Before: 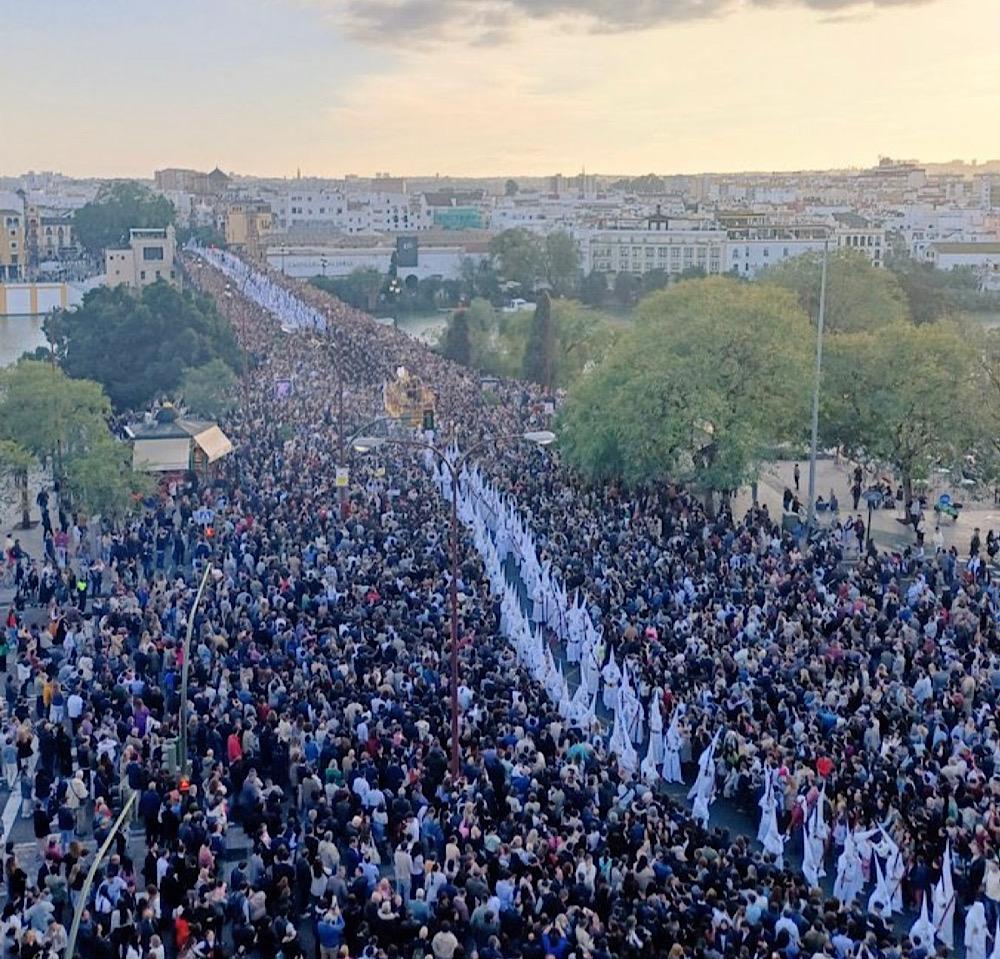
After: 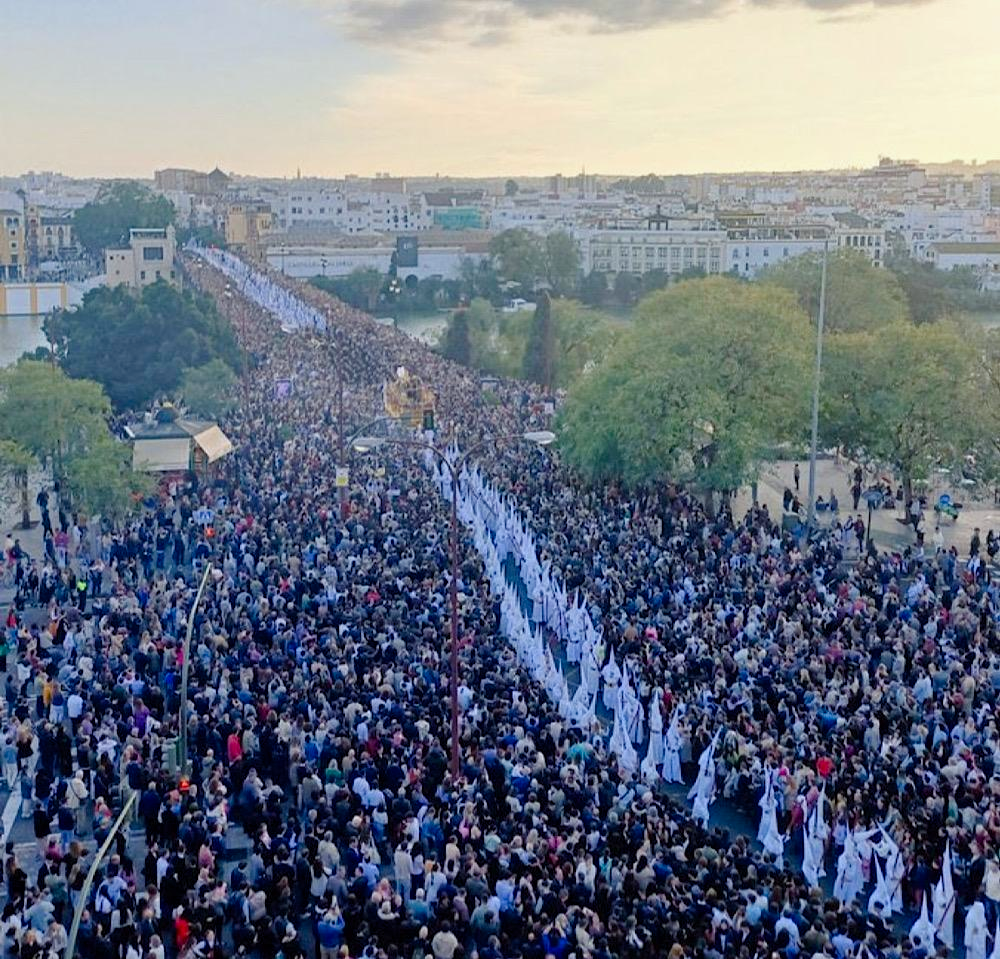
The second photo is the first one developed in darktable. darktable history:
color balance rgb: perceptual saturation grading › global saturation 20%, perceptual saturation grading › highlights -25%, perceptual saturation grading › shadows 25%
white balance: red 0.978, blue 0.999
